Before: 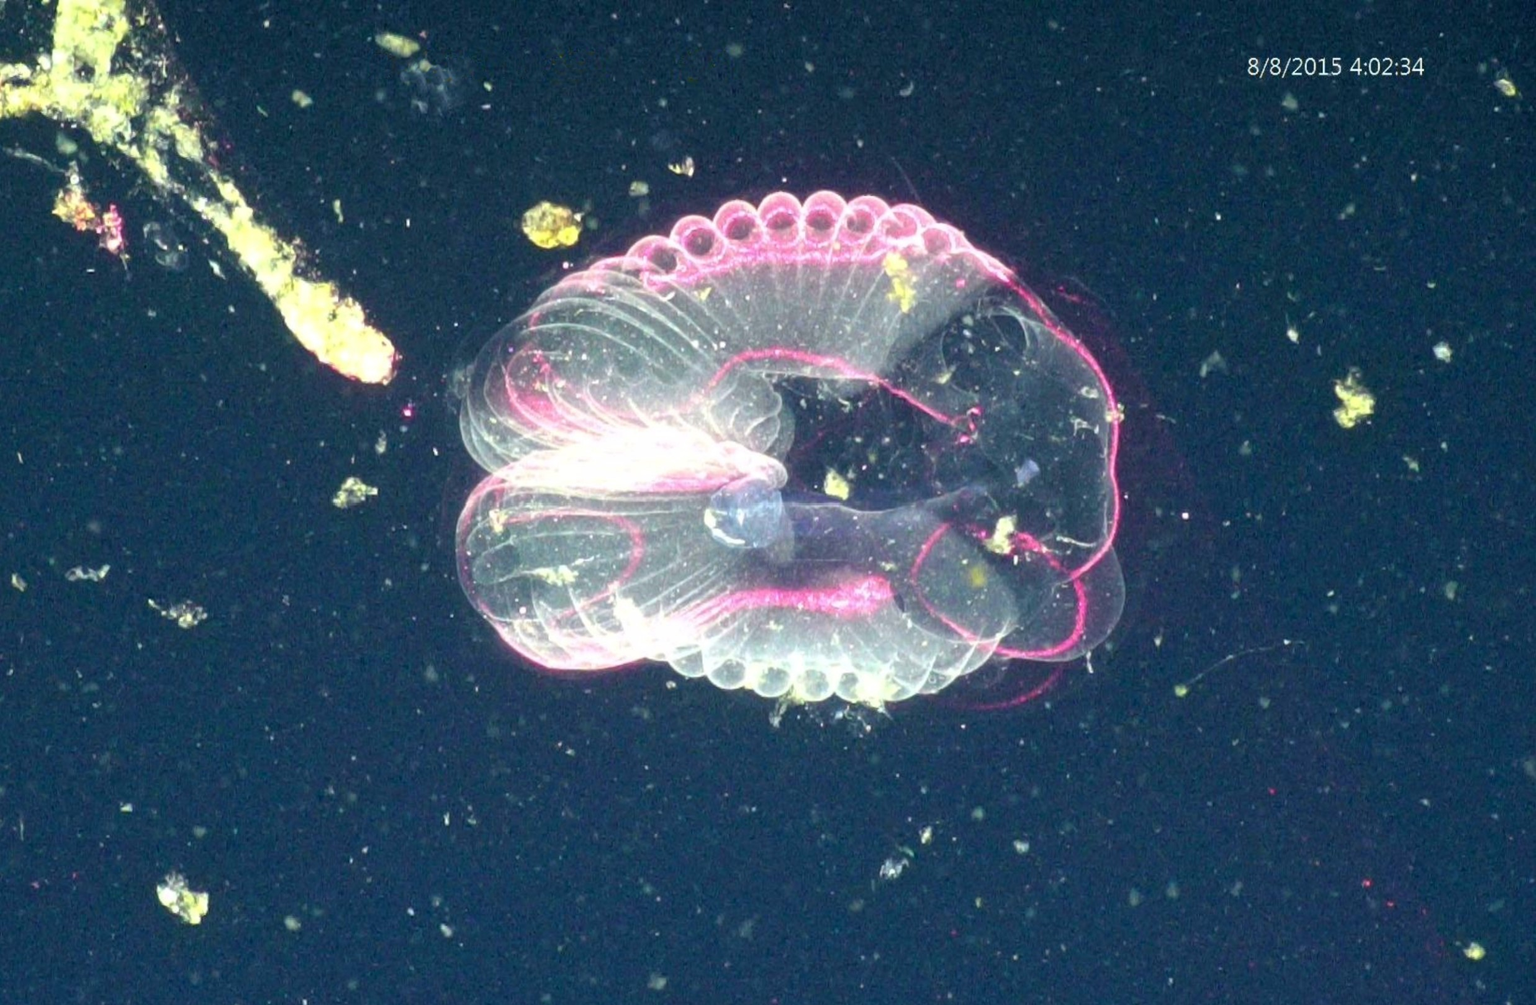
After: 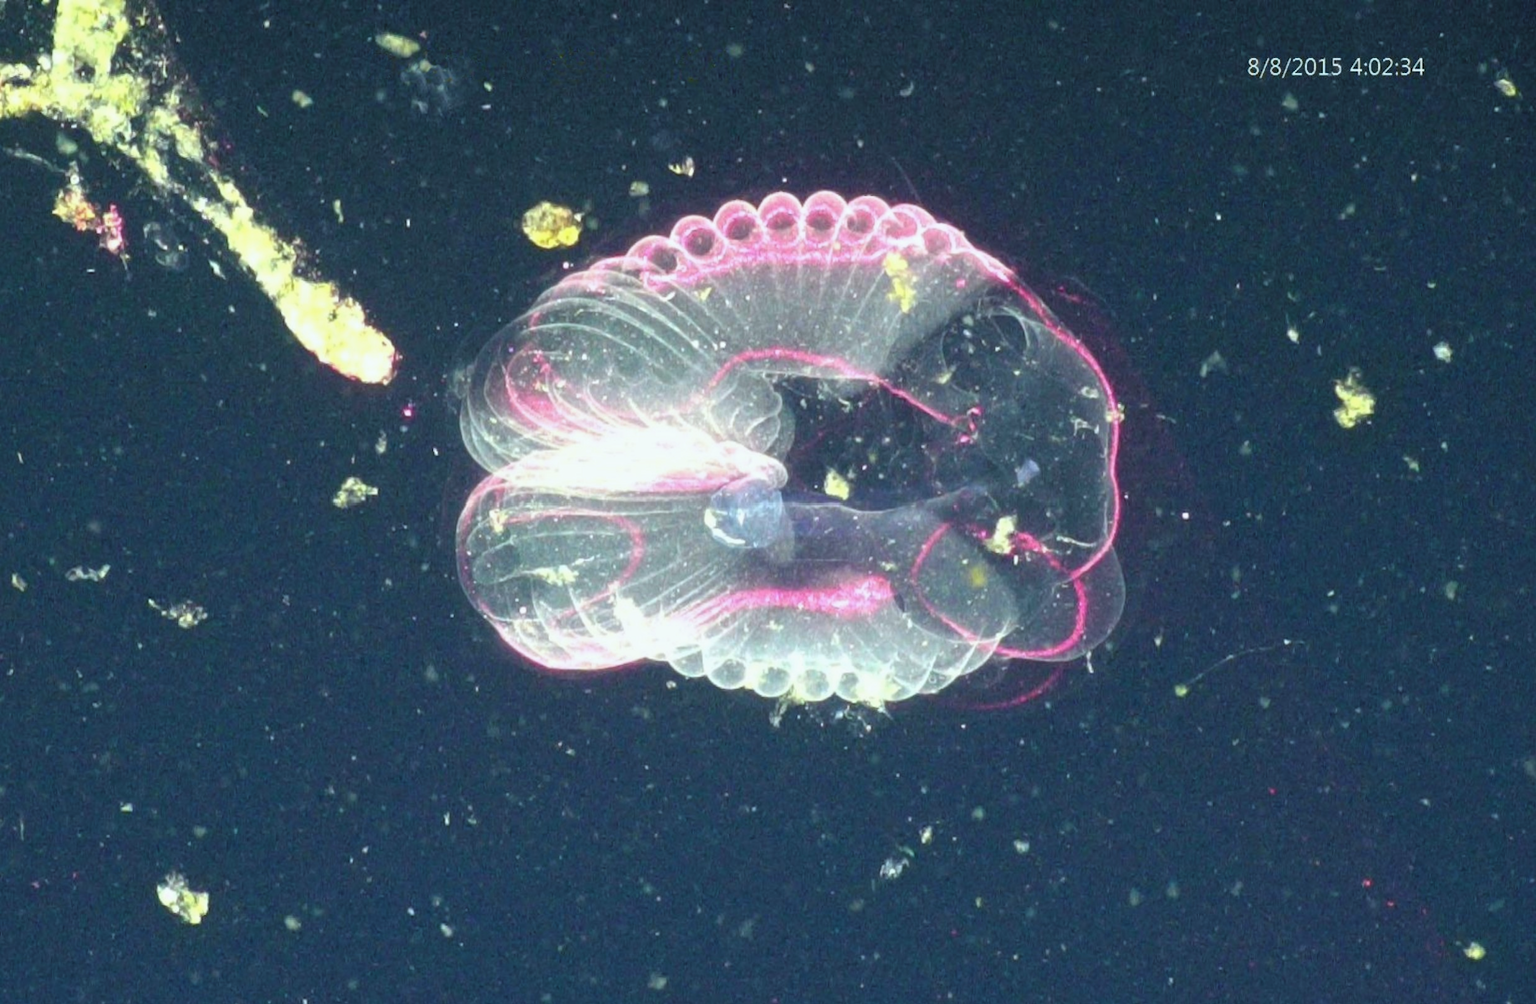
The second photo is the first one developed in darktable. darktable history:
color balance: lift [1.004, 1.002, 1.002, 0.998], gamma [1, 1.007, 1.002, 0.993], gain [1, 0.977, 1.013, 1.023], contrast -3.64%
tone equalizer: on, module defaults
